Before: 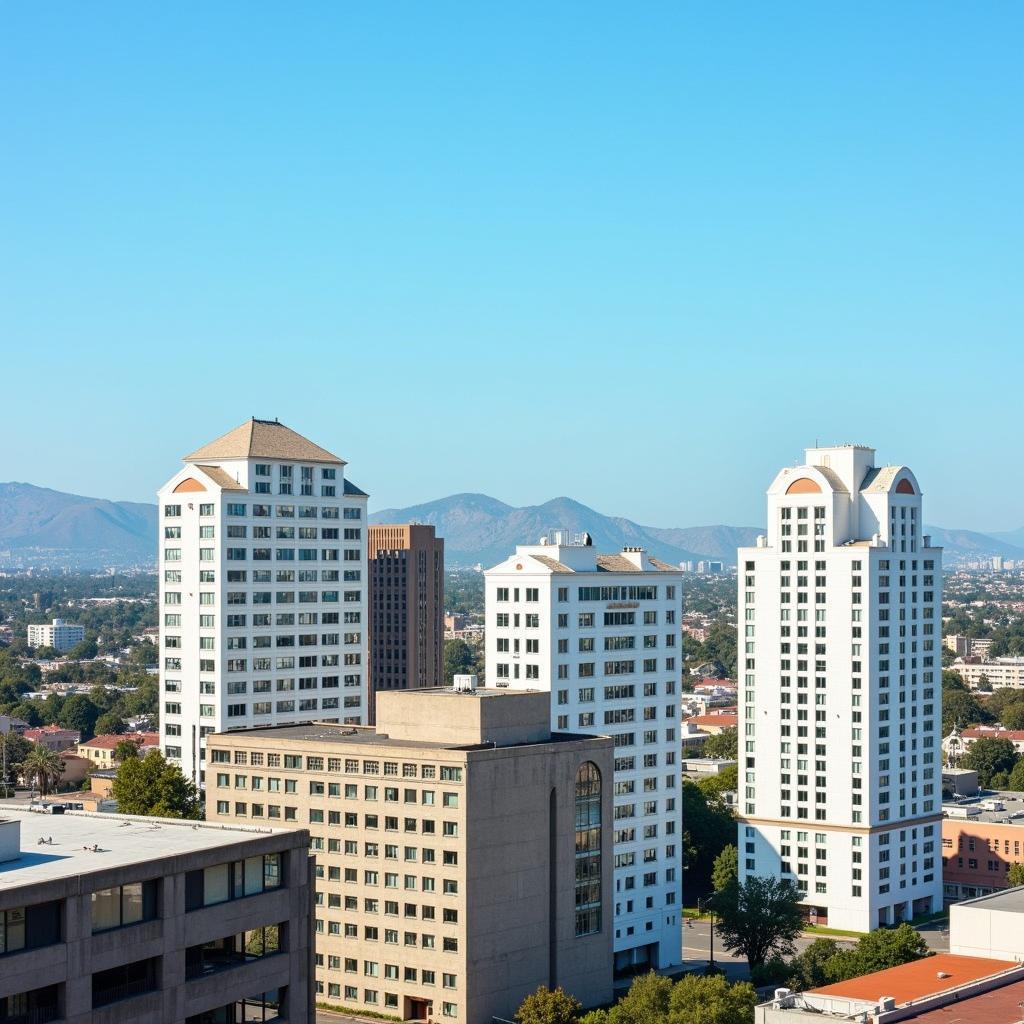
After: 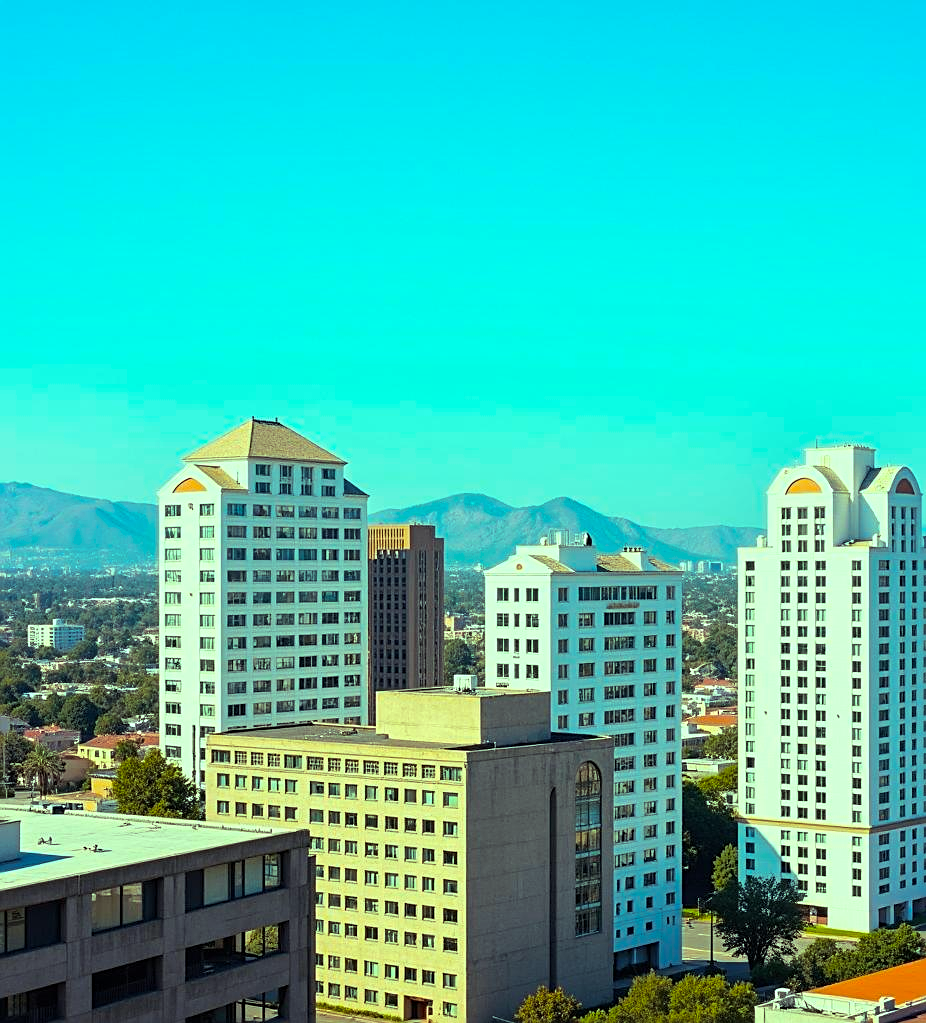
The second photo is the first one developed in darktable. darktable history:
color balance rgb: highlights gain › luminance 15.526%, highlights gain › chroma 6.963%, highlights gain › hue 127.62°, linear chroma grading › global chroma -15.054%, perceptual saturation grading › global saturation 61.325%, perceptual saturation grading › highlights 21.392%, perceptual saturation grading › shadows -49.405%
crop: right 9.497%, bottom 0.034%
sharpen: on, module defaults
